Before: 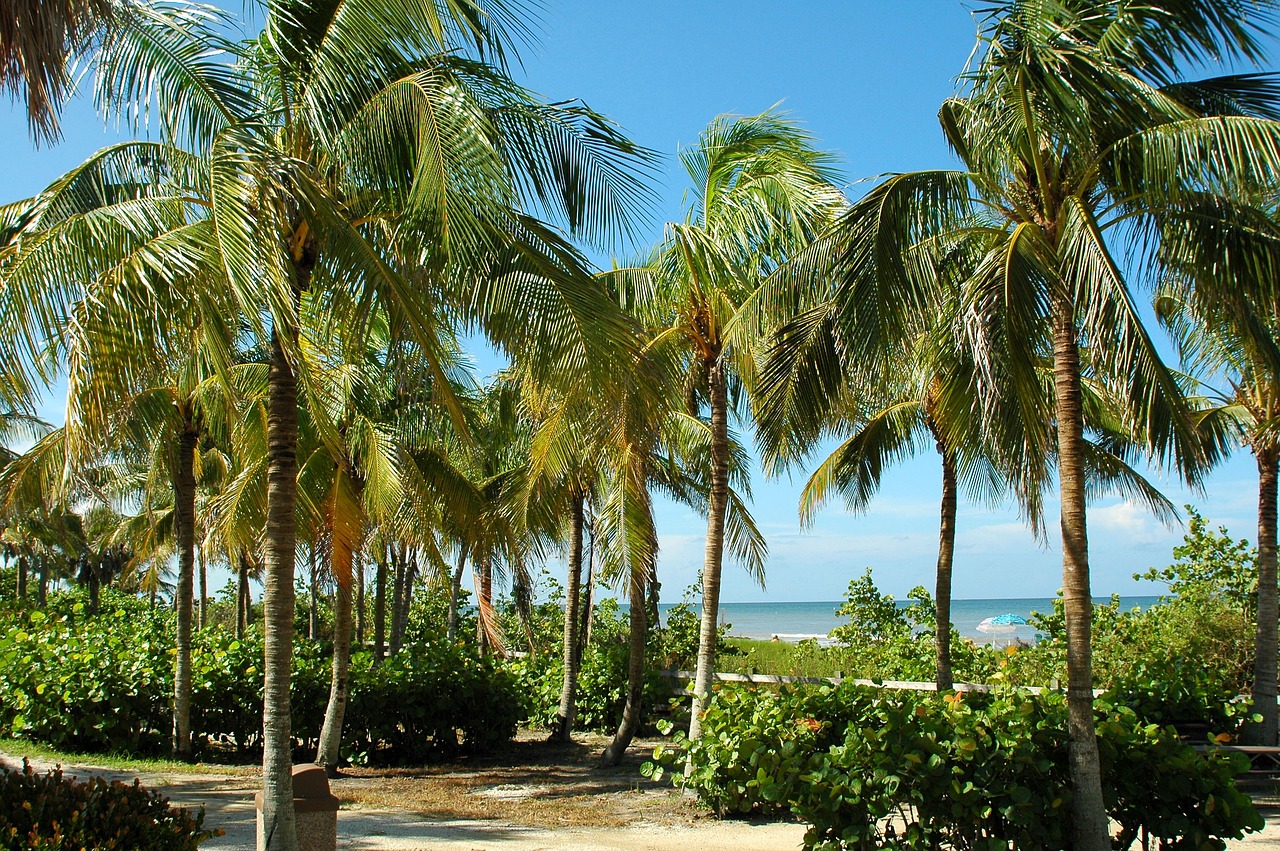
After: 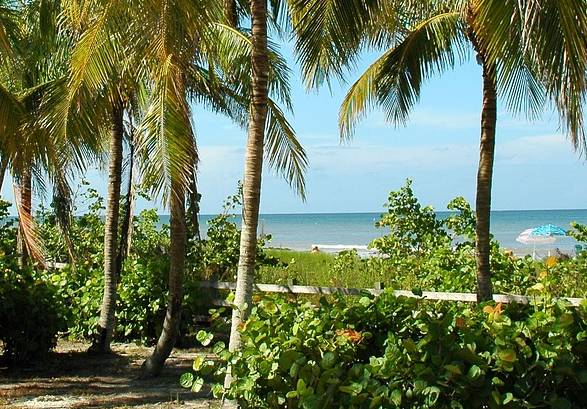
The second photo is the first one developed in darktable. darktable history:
crop: left 35.984%, top 45.785%, right 18.152%, bottom 6.068%
